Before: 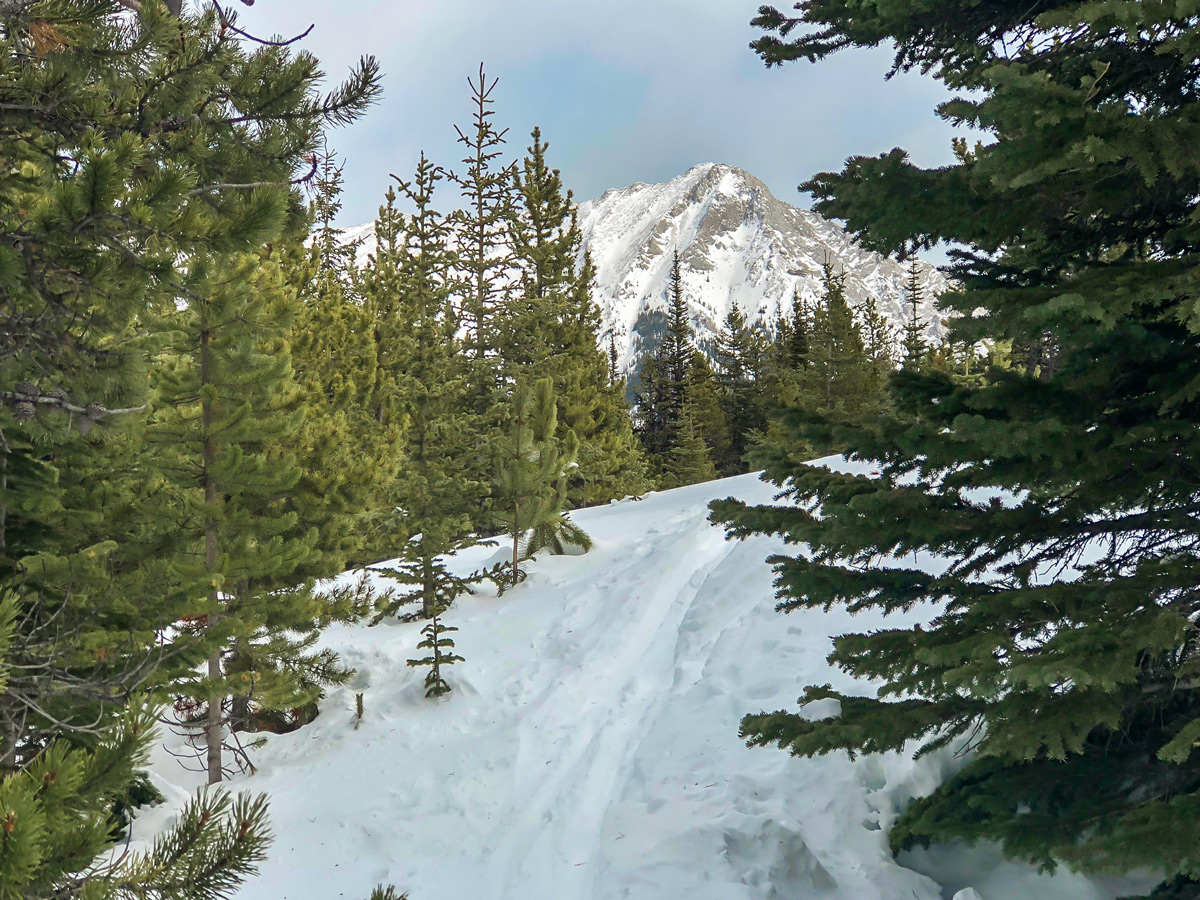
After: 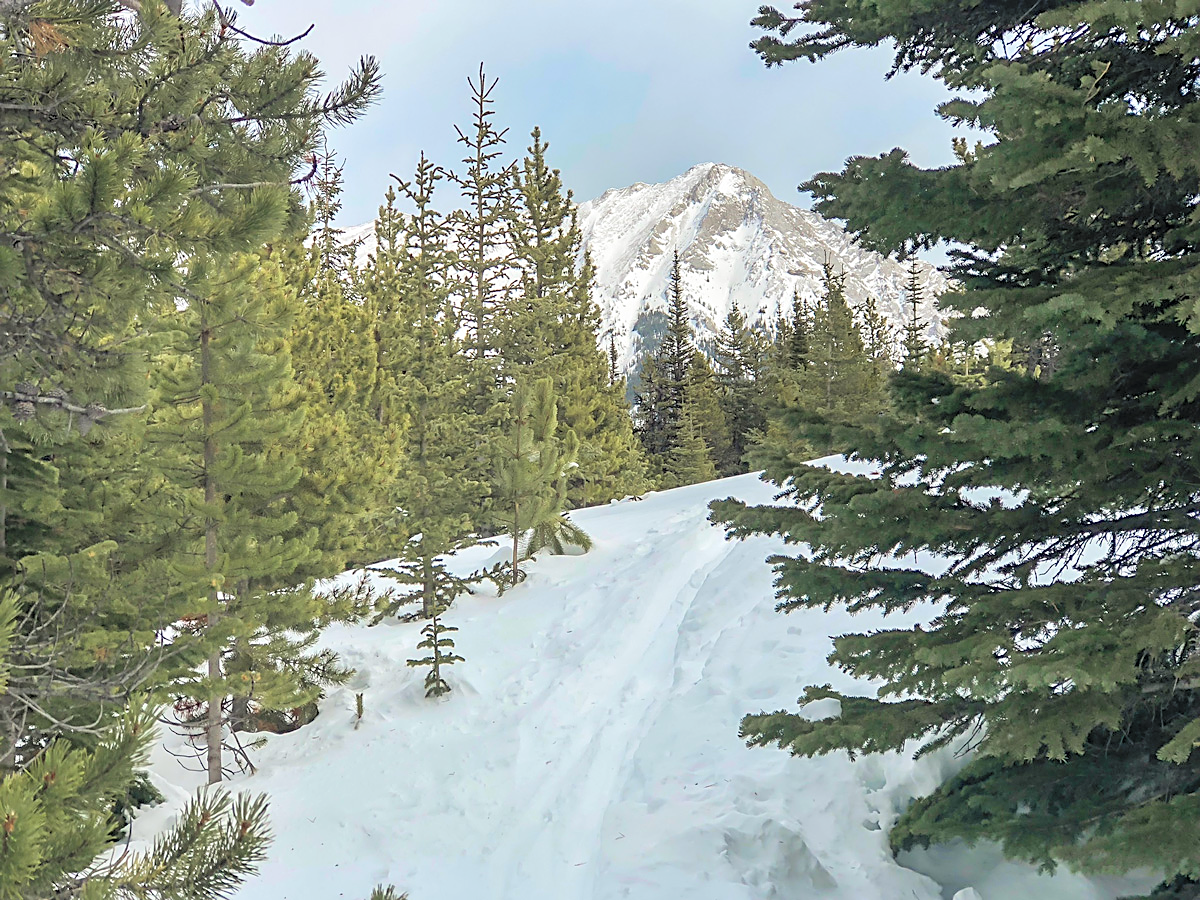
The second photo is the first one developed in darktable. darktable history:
sharpen: on, module defaults
contrast brightness saturation: brightness 0.286
exposure: compensate highlight preservation false
